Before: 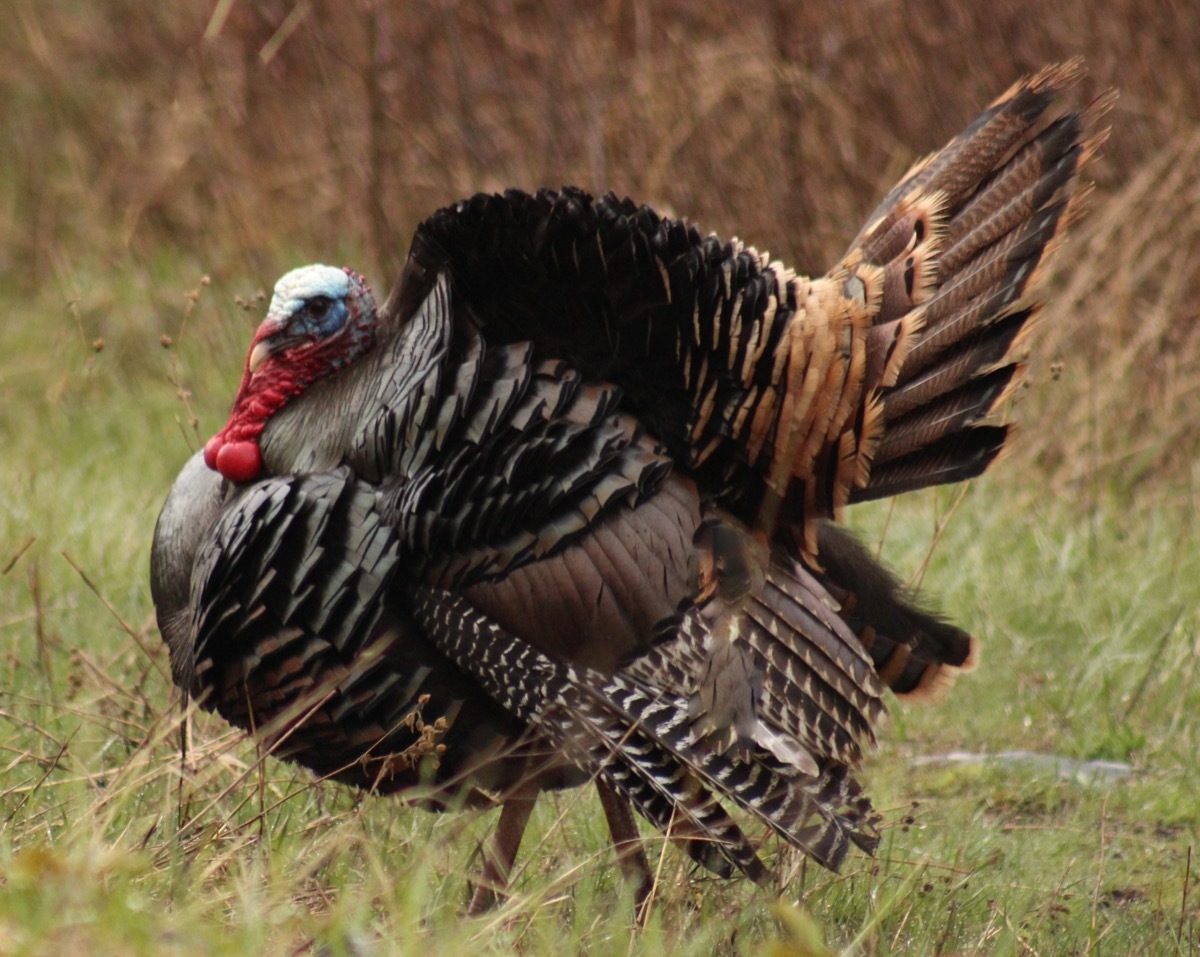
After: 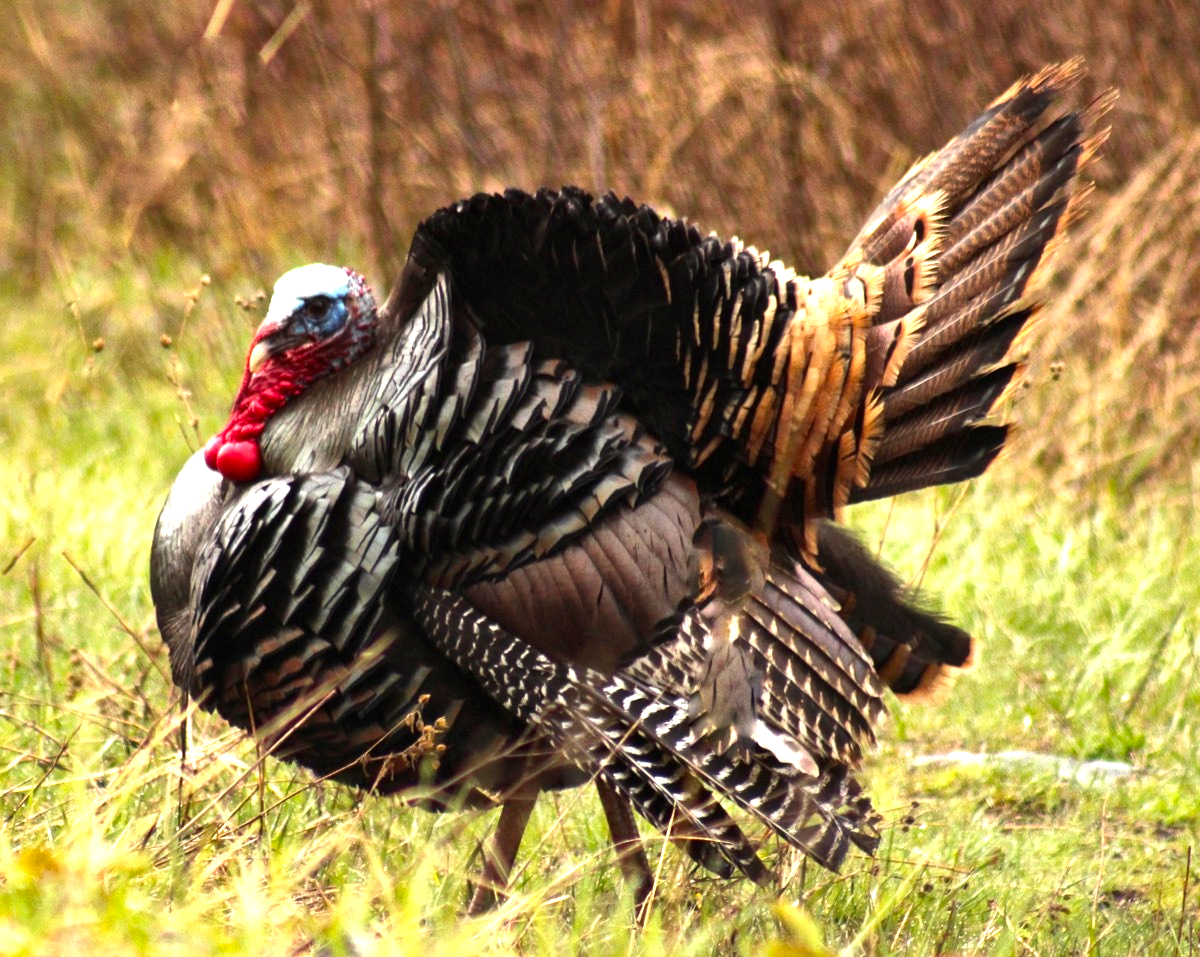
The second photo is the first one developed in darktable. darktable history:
exposure: exposure 0.948 EV, compensate exposure bias true, compensate highlight preservation false
local contrast: mode bilateral grid, contrast 24, coarseness 50, detail 122%, midtone range 0.2
contrast brightness saturation: contrast -0.014, brightness -0.011, saturation 0.031
color balance rgb: perceptual saturation grading › global saturation 25.065%, perceptual brilliance grading › global brilliance 14.461%, perceptual brilliance grading › shadows -35.167%
